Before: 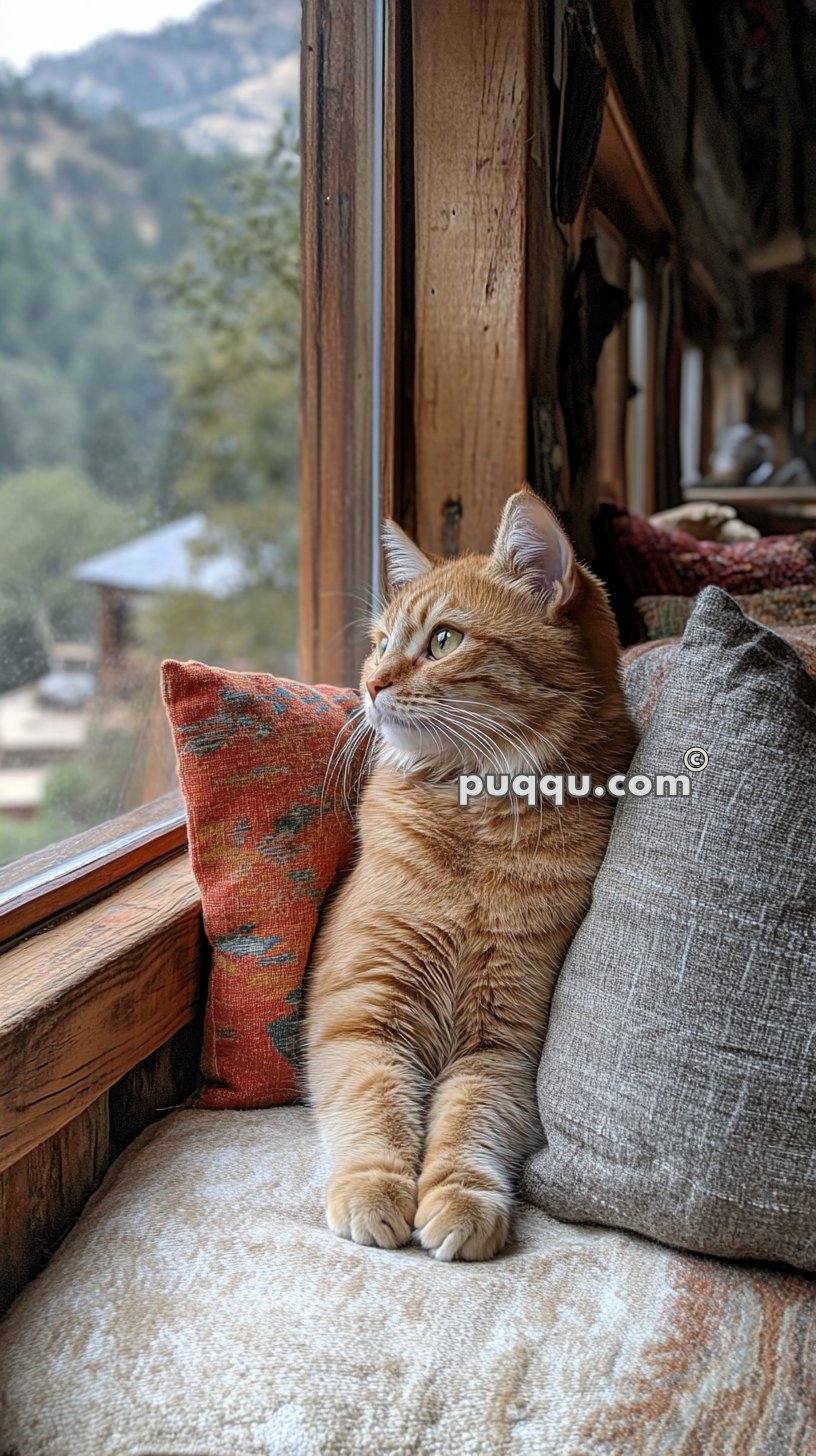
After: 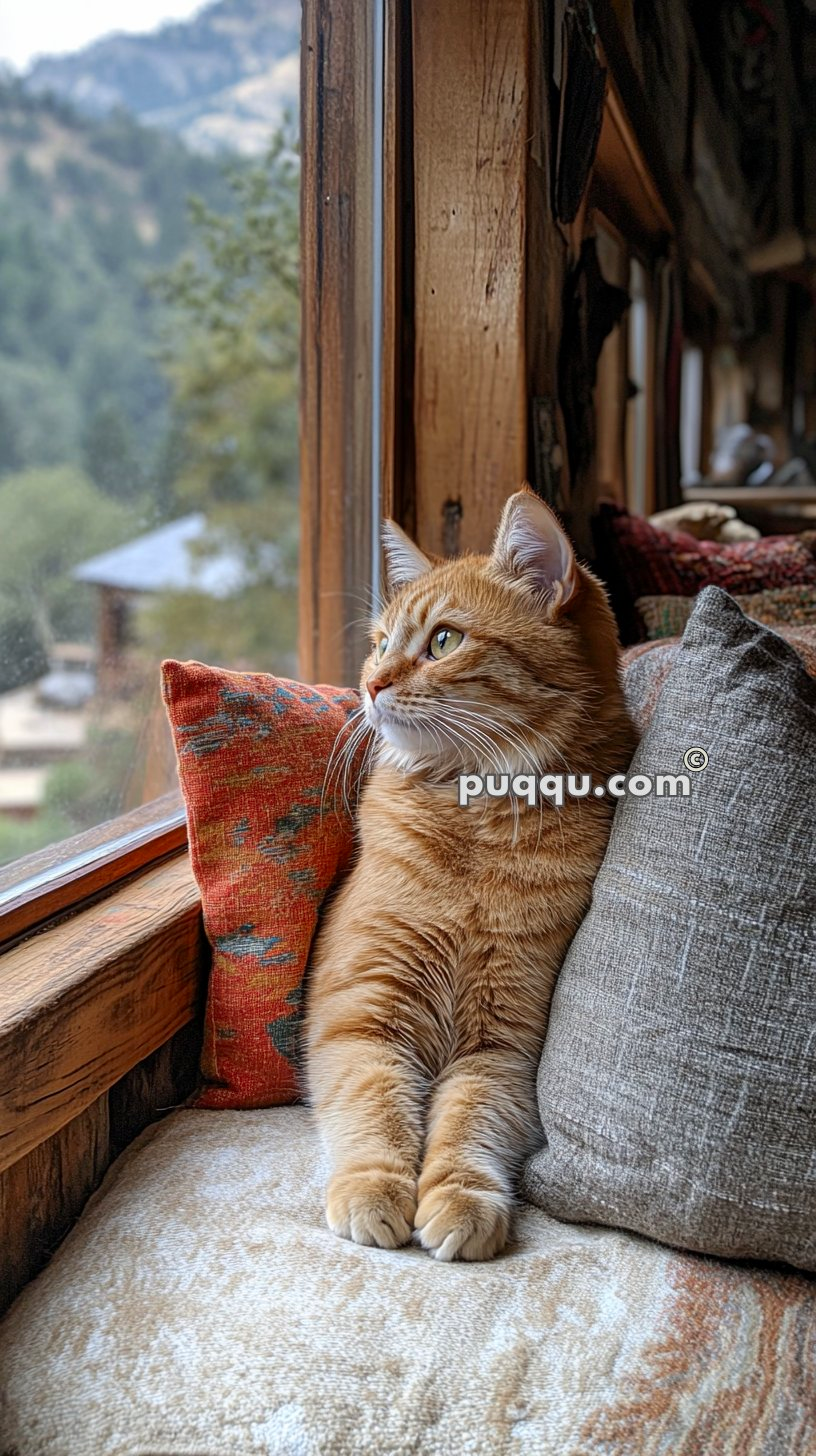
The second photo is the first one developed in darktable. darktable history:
contrast brightness saturation: contrast 0.04, saturation 0.16
